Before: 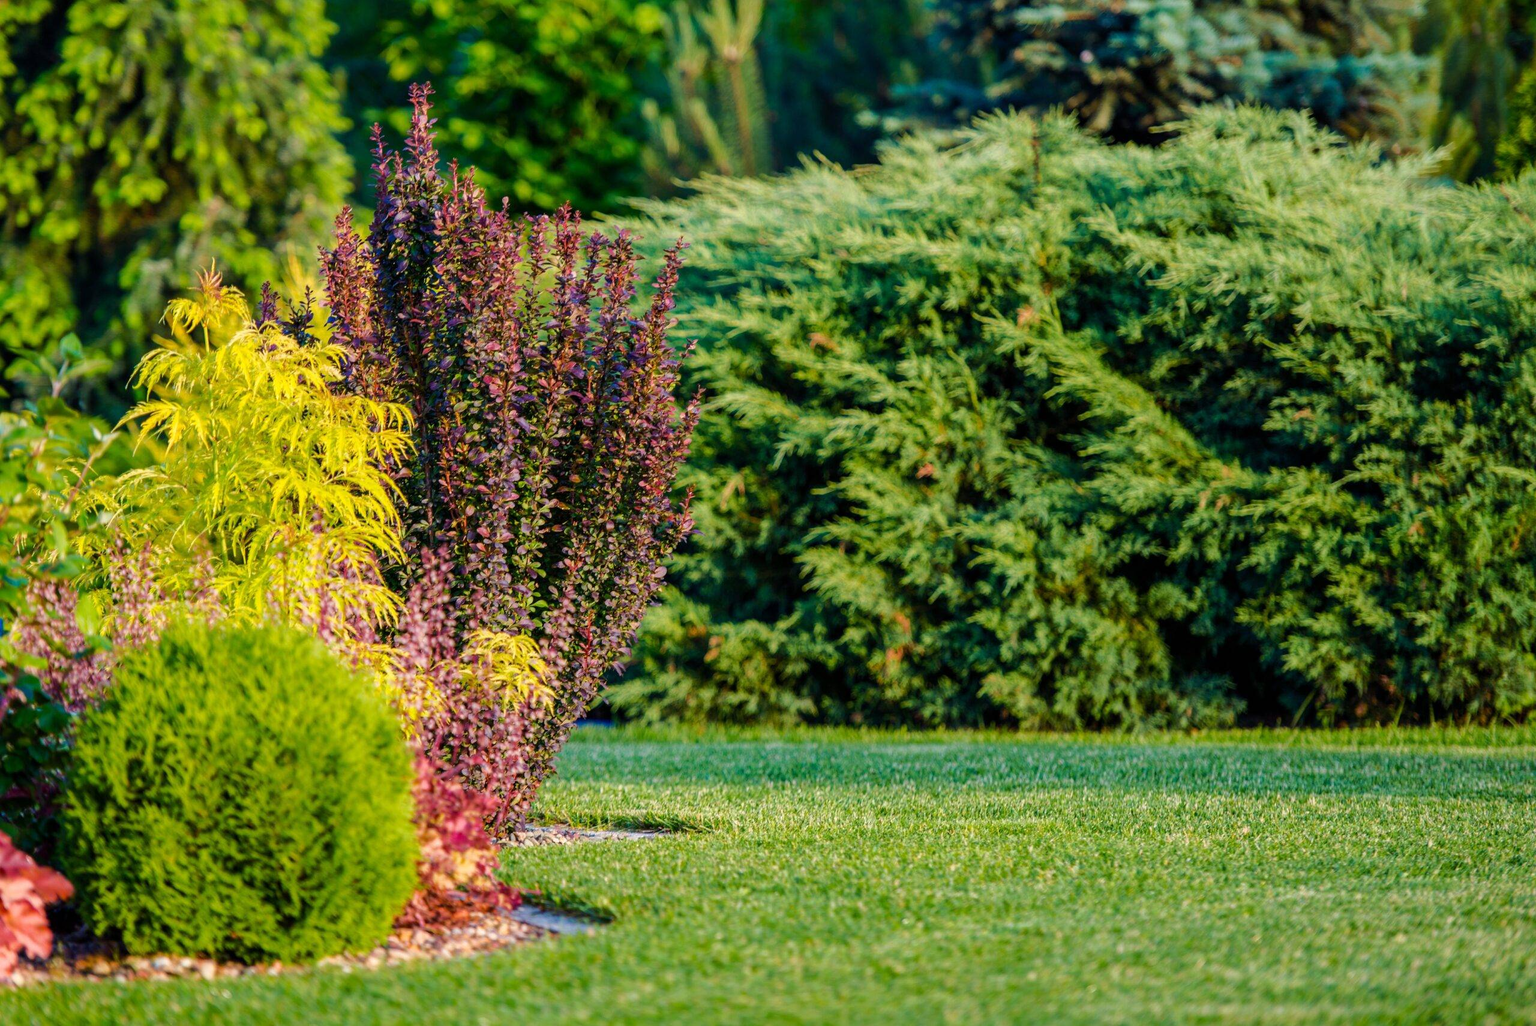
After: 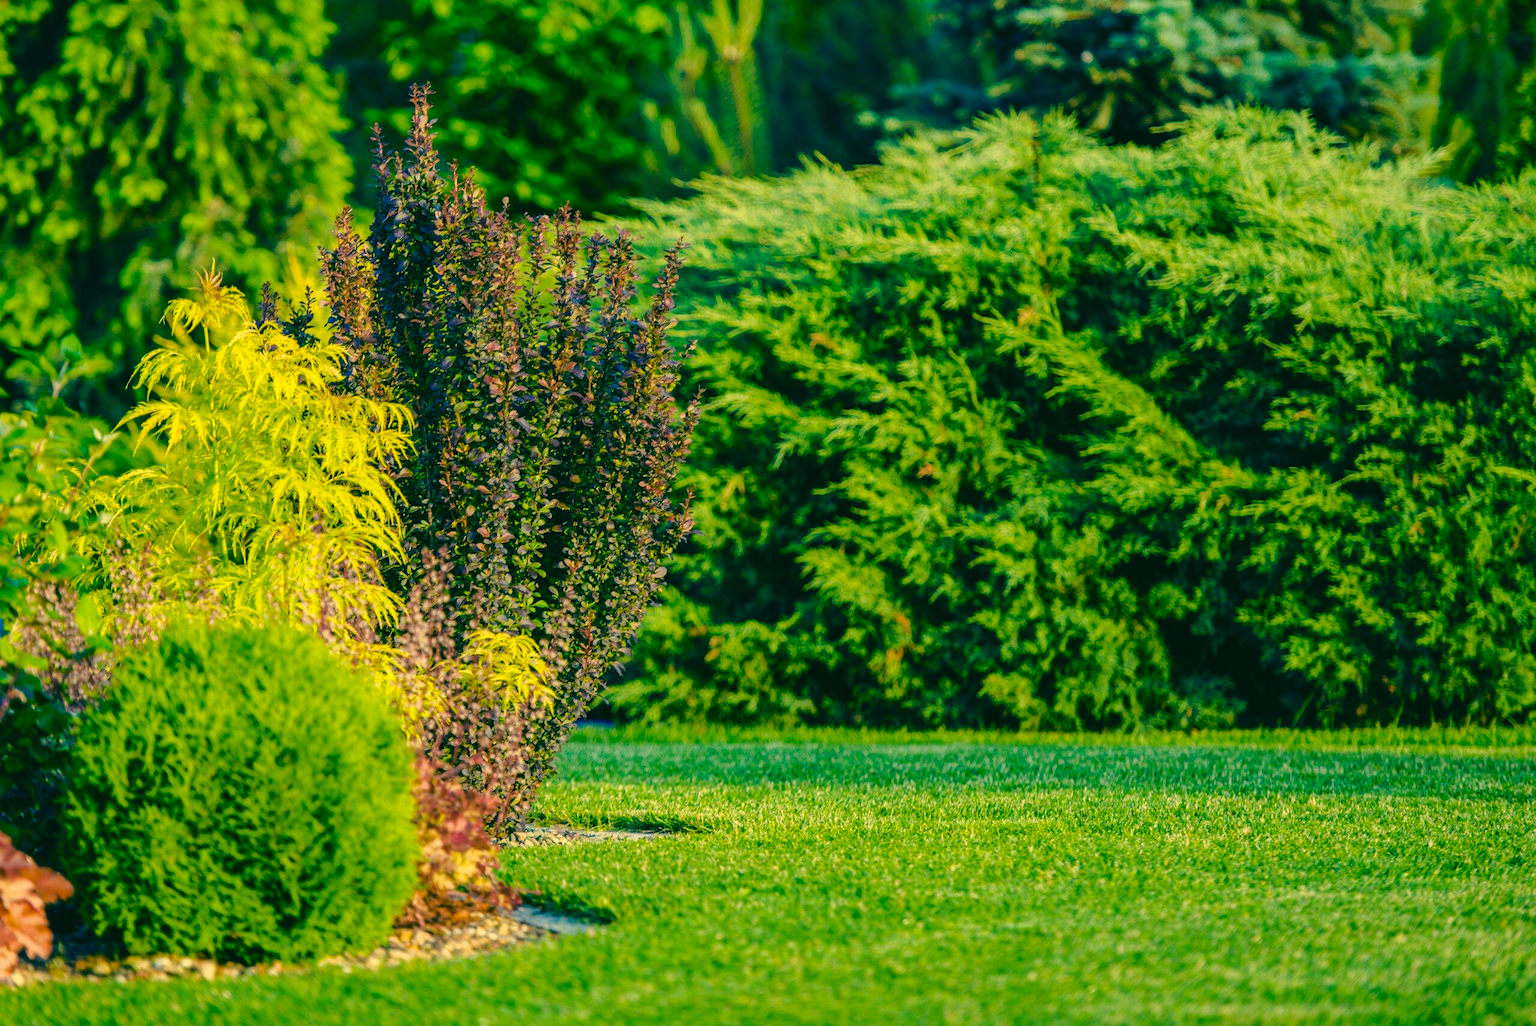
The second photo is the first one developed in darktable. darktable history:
base curve: curves: ch0 [(0, 0) (0.283, 0.295) (1, 1)], preserve colors none
color correction: highlights a* 1.83, highlights b* 34.02, shadows a* -36.68, shadows b* -5.48
